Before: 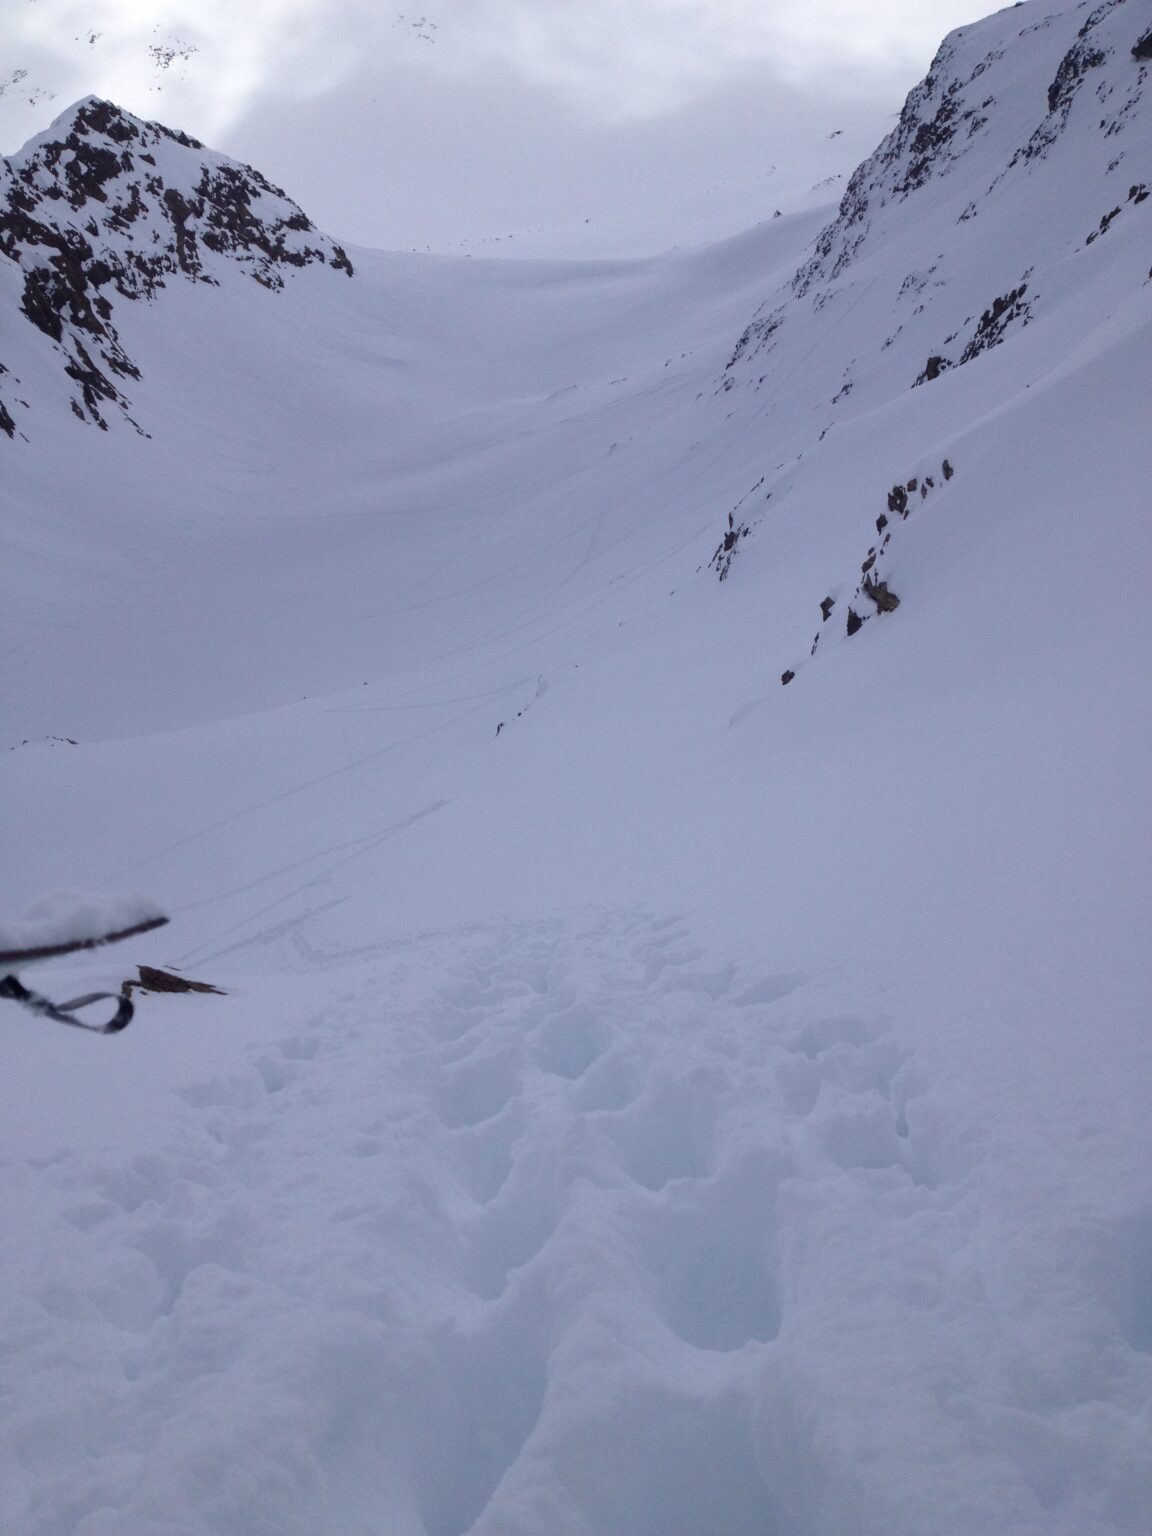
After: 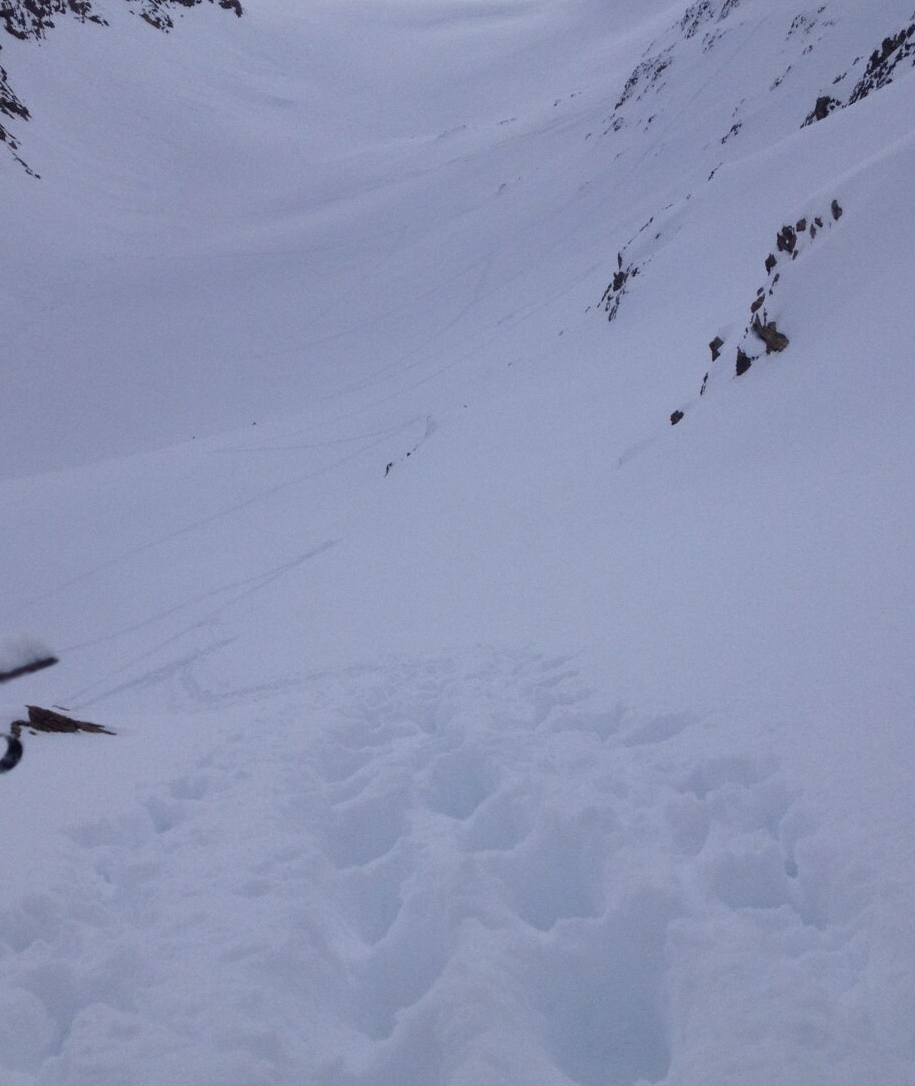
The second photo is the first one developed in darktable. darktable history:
crop: left 9.712%, top 16.928%, right 10.845%, bottom 12.332%
grain: coarseness 14.57 ISO, strength 8.8%
